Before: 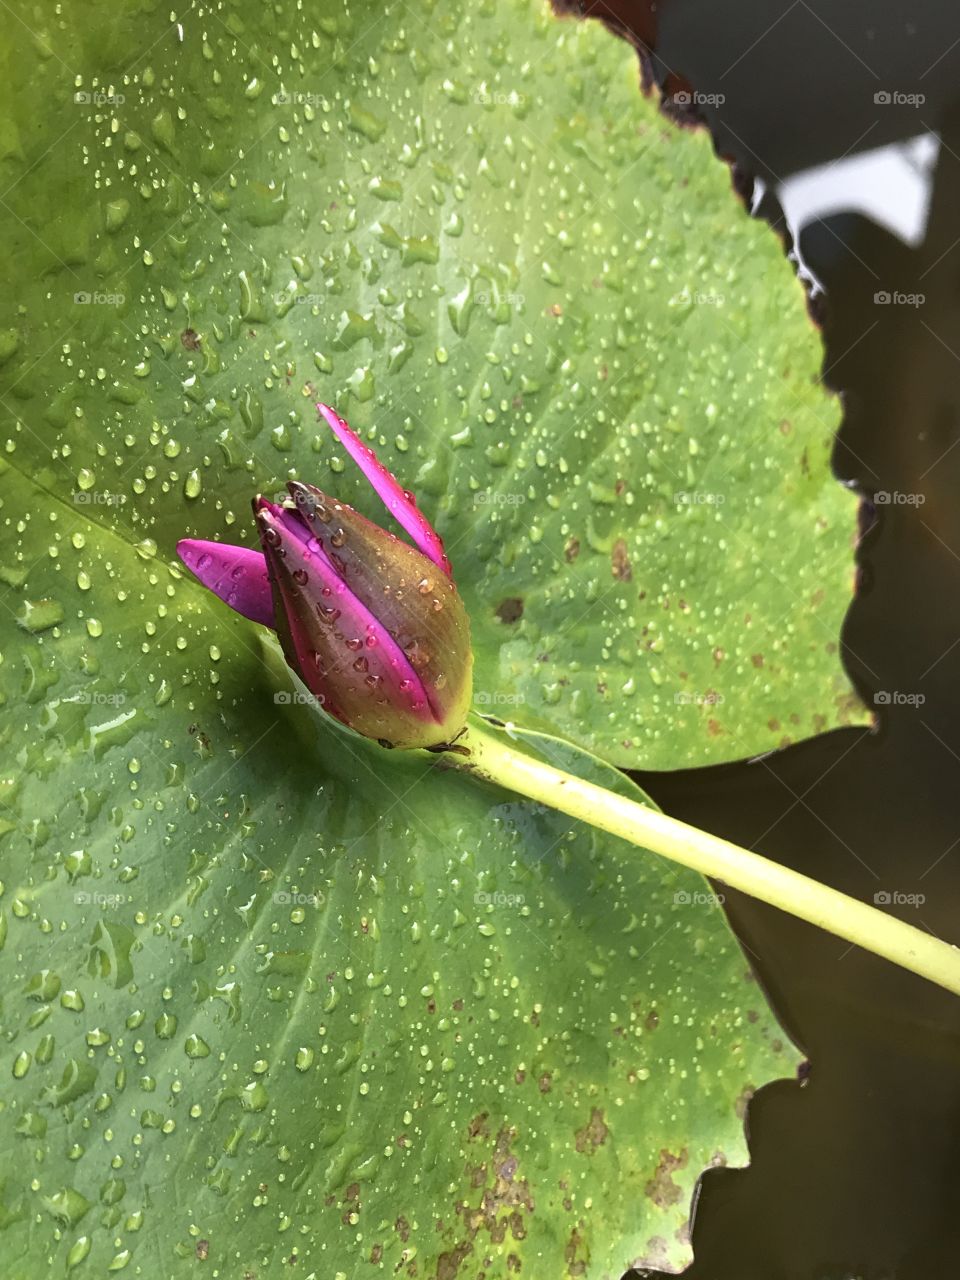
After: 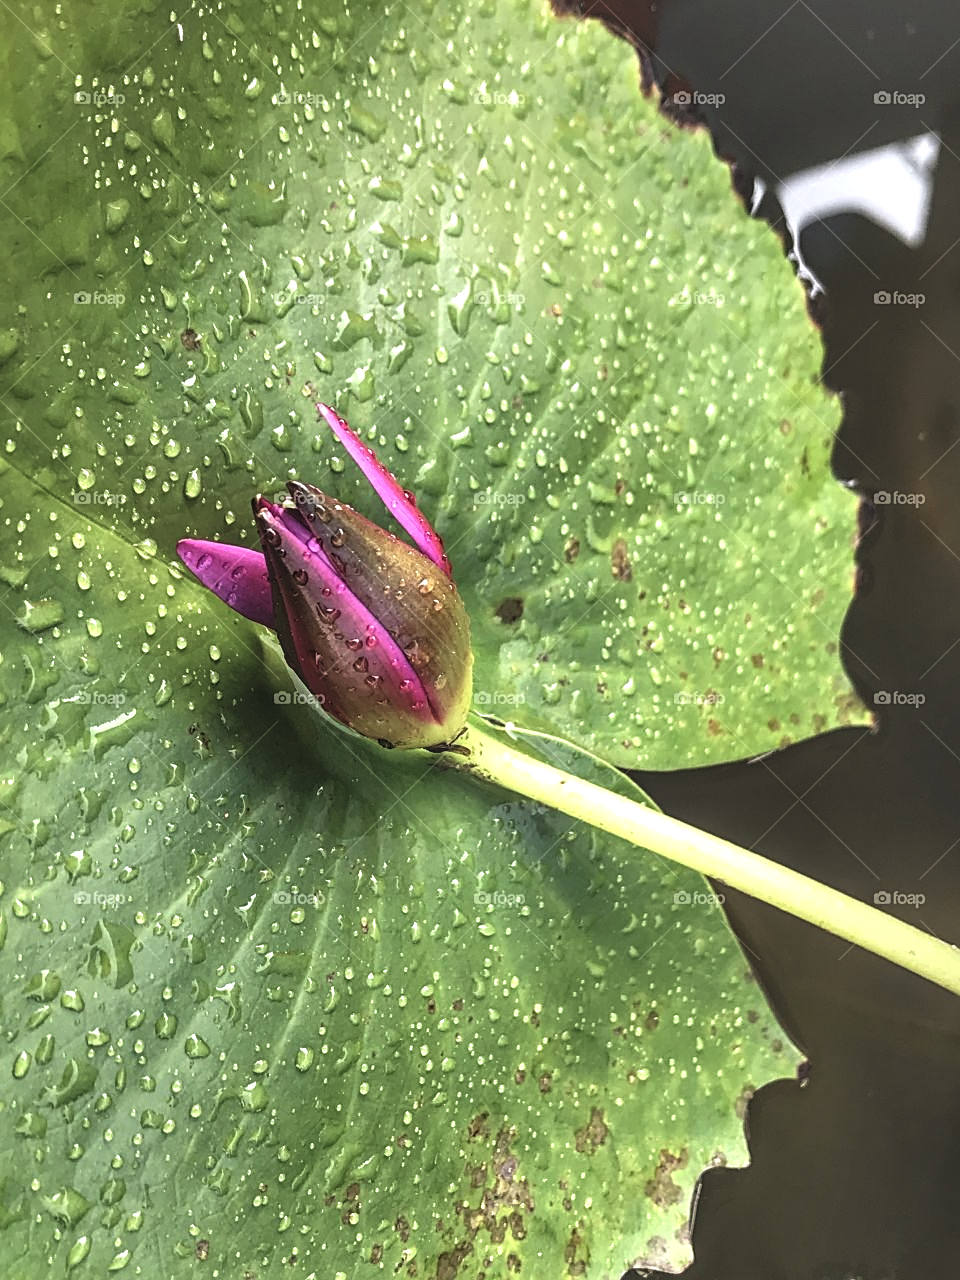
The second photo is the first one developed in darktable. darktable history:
sharpen: on, module defaults
local contrast: highlights 60%, shadows 60%, detail 160%
exposure: black level correction -0.032, compensate highlight preservation false
color zones: curves: ch1 [(0, 0.469) (0.072, 0.457) (0.243, 0.494) (0.429, 0.5) (0.571, 0.5) (0.714, 0.5) (0.857, 0.5) (1, 0.469)]; ch2 [(0, 0.499) (0.143, 0.467) (0.242, 0.436) (0.429, 0.493) (0.571, 0.5) (0.714, 0.5) (0.857, 0.5) (1, 0.499)], mix -121.84%
